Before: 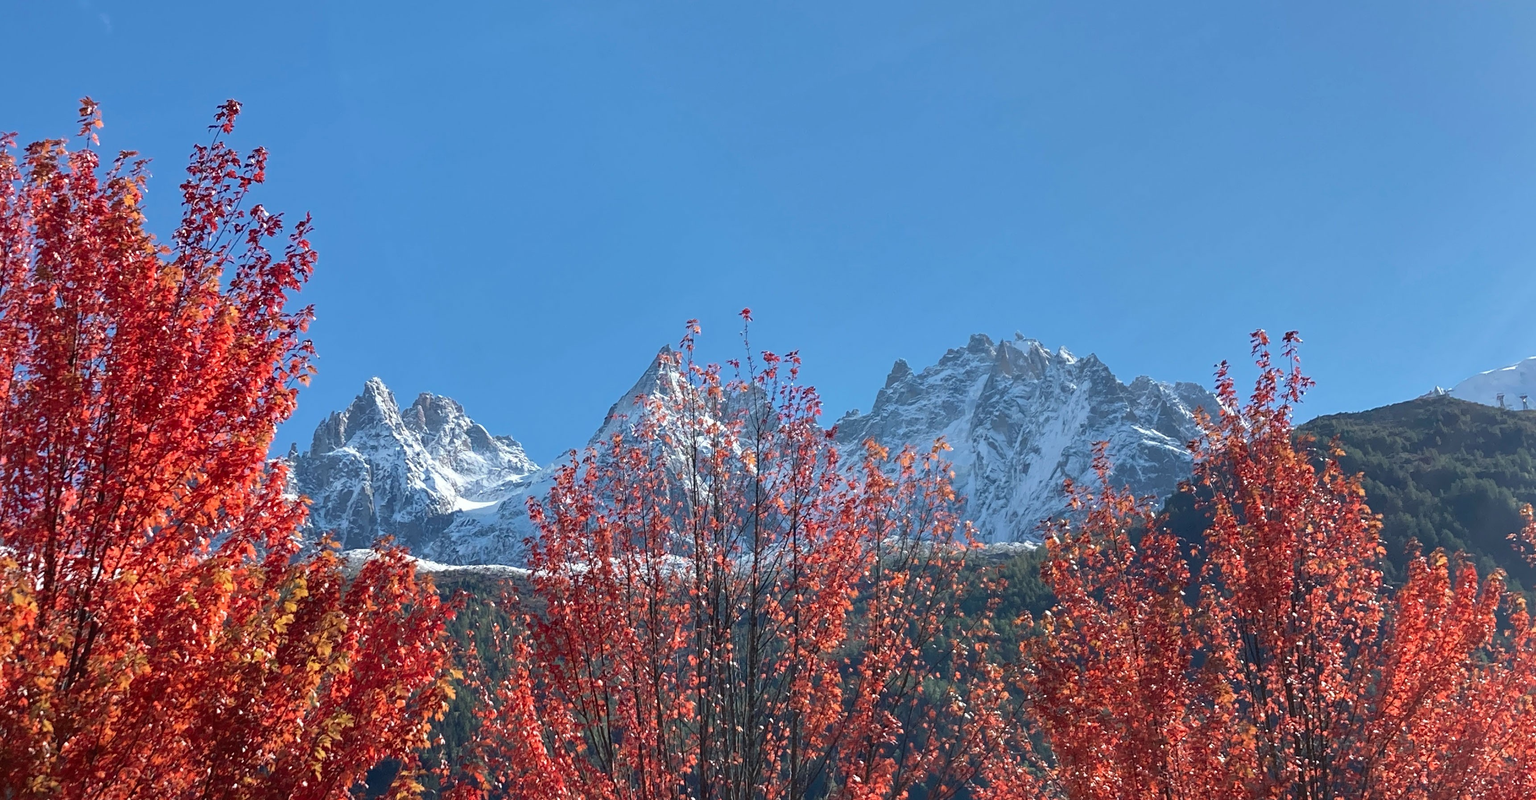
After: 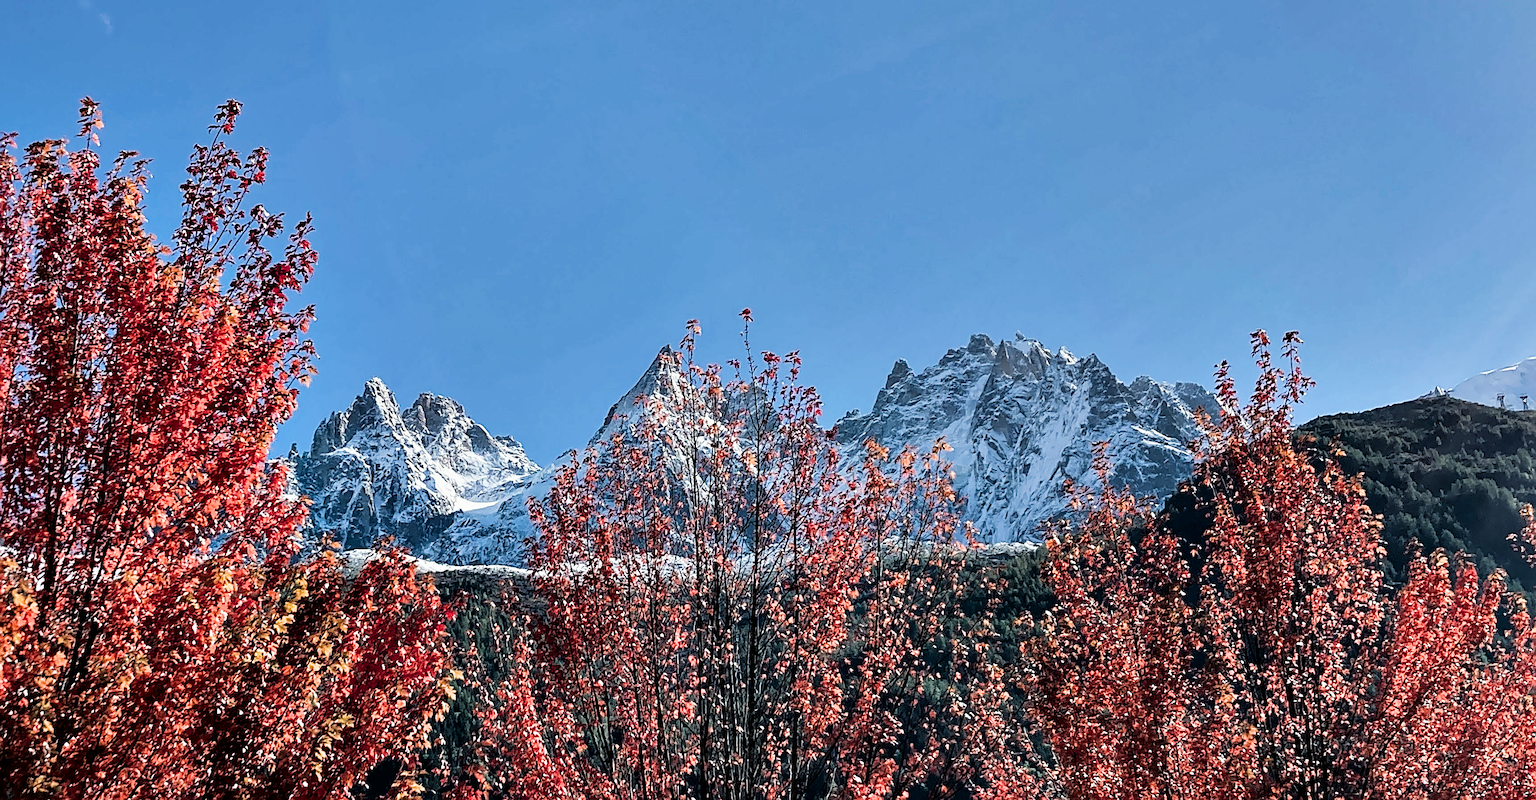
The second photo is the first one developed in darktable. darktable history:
filmic rgb: black relative exposure -5.05 EV, white relative exposure 3.51 EV, hardness 3.17, contrast 1.3, highlights saturation mix -48.6%
contrast equalizer: y [[0.6 ×6], [0.55 ×6], [0 ×6], [0 ×6], [0 ×6]]
sharpen: radius 2.563, amount 0.646
